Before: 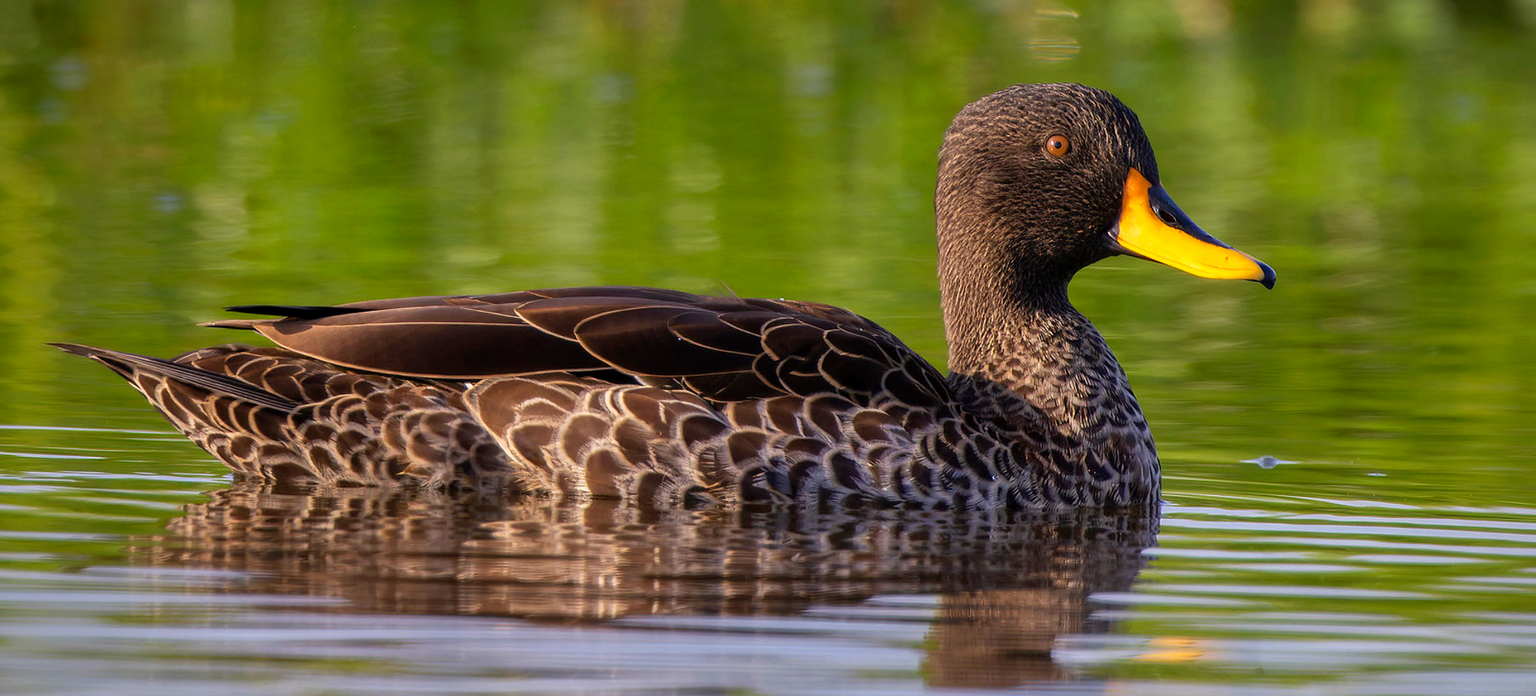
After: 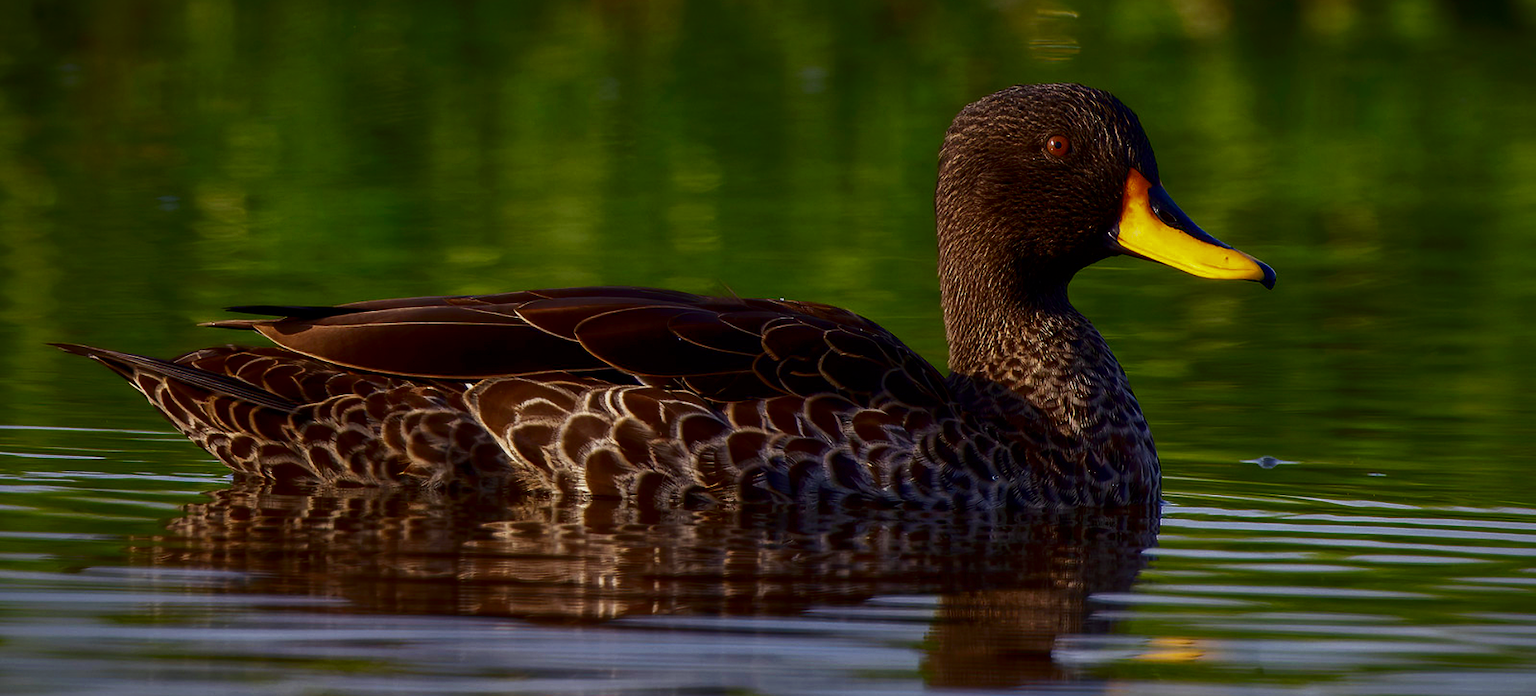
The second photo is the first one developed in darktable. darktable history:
white balance: red 0.978, blue 0.999
contrast brightness saturation: brightness -0.52
